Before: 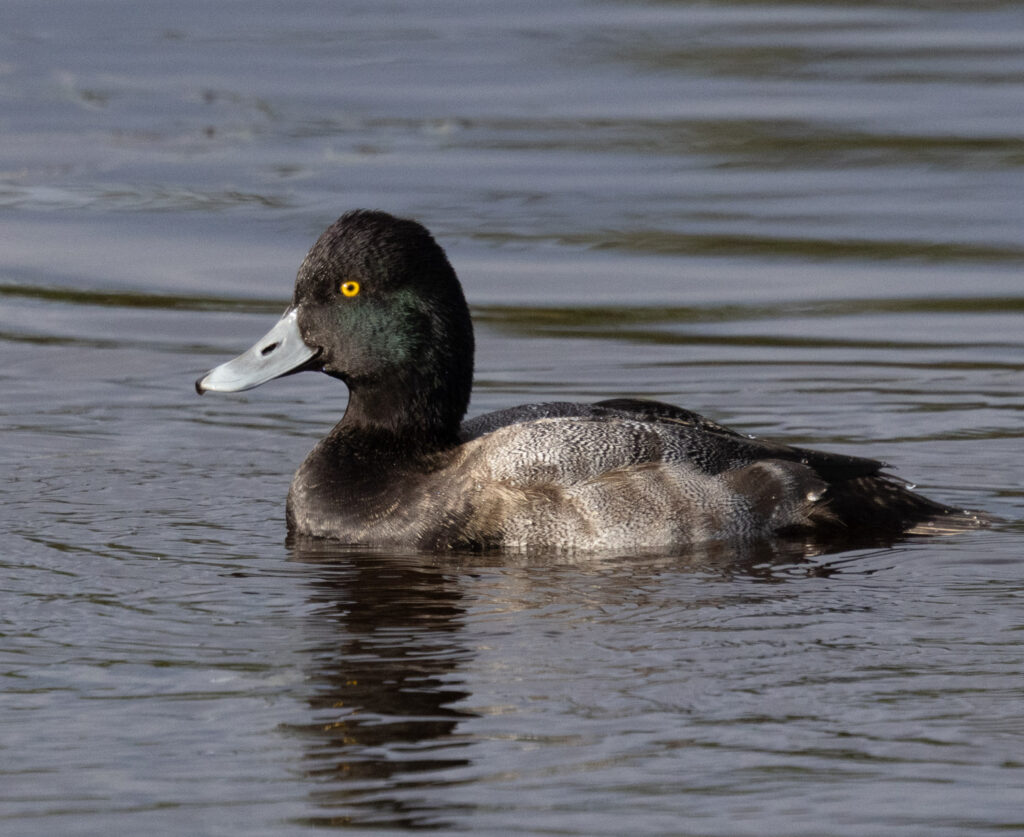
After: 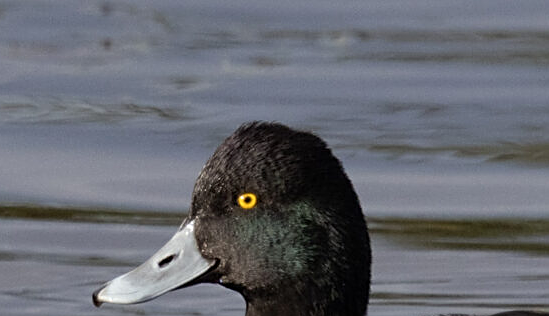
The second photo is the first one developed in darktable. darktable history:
shadows and highlights: radius 337.17, shadows 29.01, soften with gaussian
crop: left 10.121%, top 10.631%, right 36.218%, bottom 51.526%
sharpen: on, module defaults
